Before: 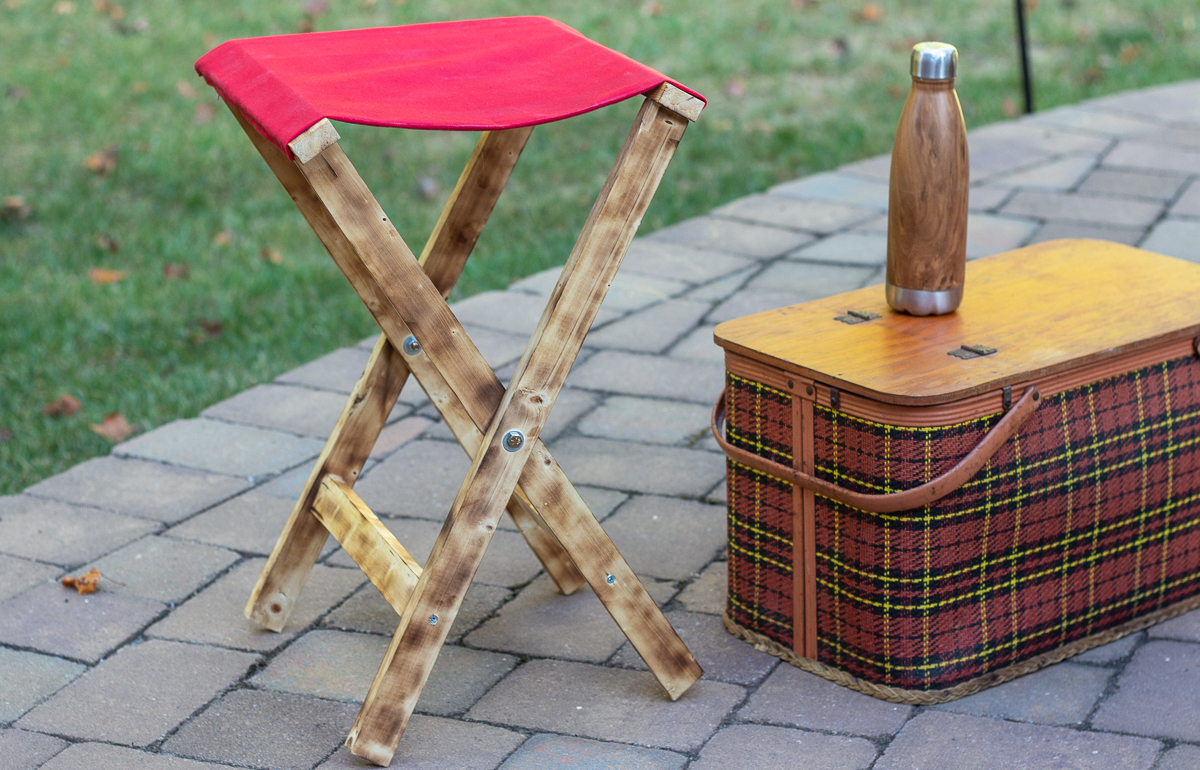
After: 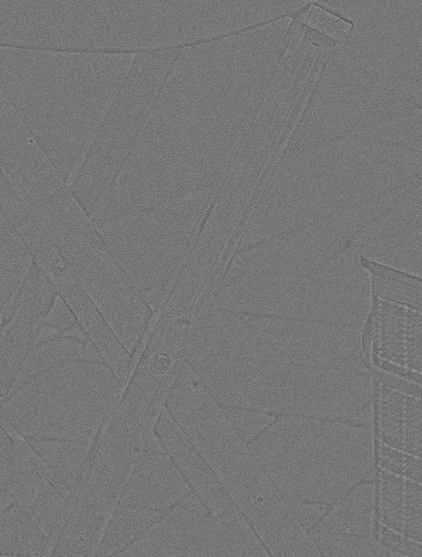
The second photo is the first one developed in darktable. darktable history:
contrast equalizer: octaves 7, y [[0.6 ×6], [0.55 ×6], [0 ×6], [0 ×6], [0 ×6]], mix -1
crop and rotate: left 29.476%, top 10.214%, right 35.32%, bottom 17.333%
highpass: sharpness 9.84%, contrast boost 9.94%
grain: coarseness 0.09 ISO
tone equalizer: on, module defaults
